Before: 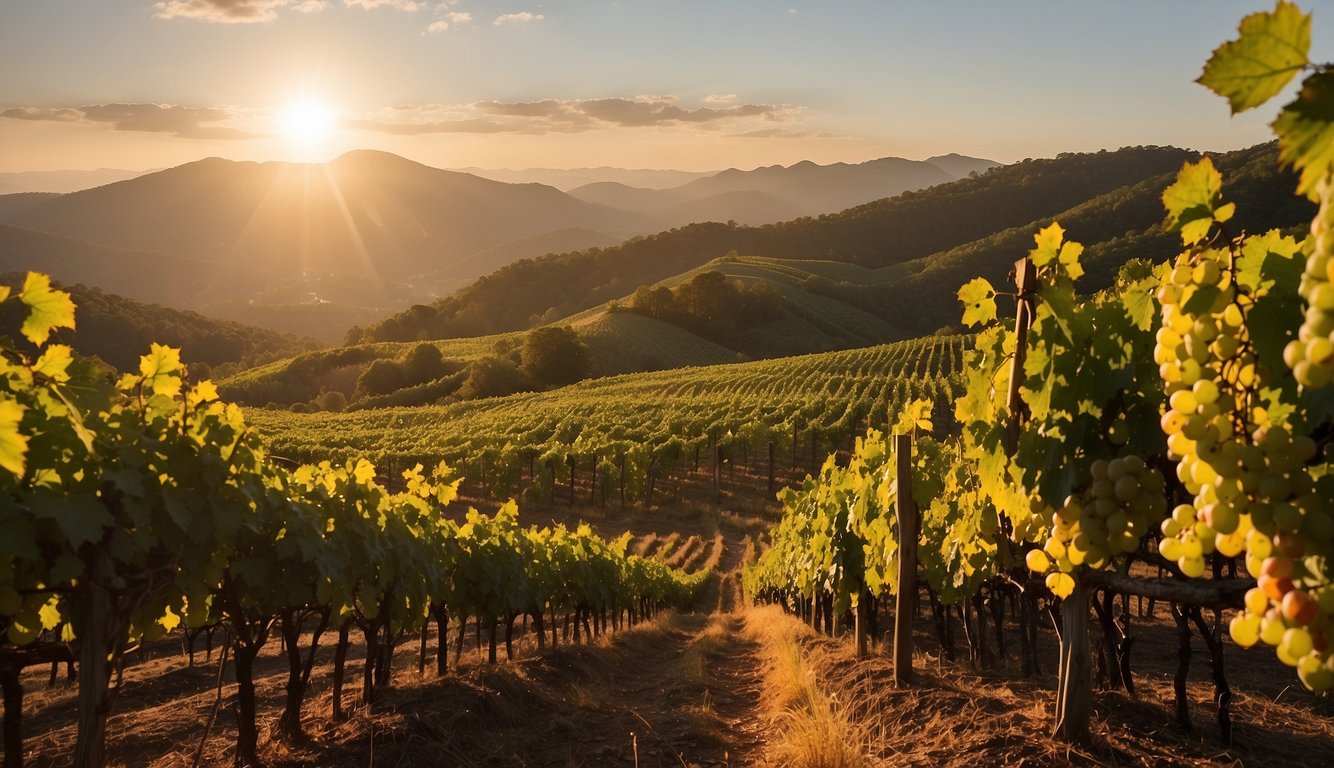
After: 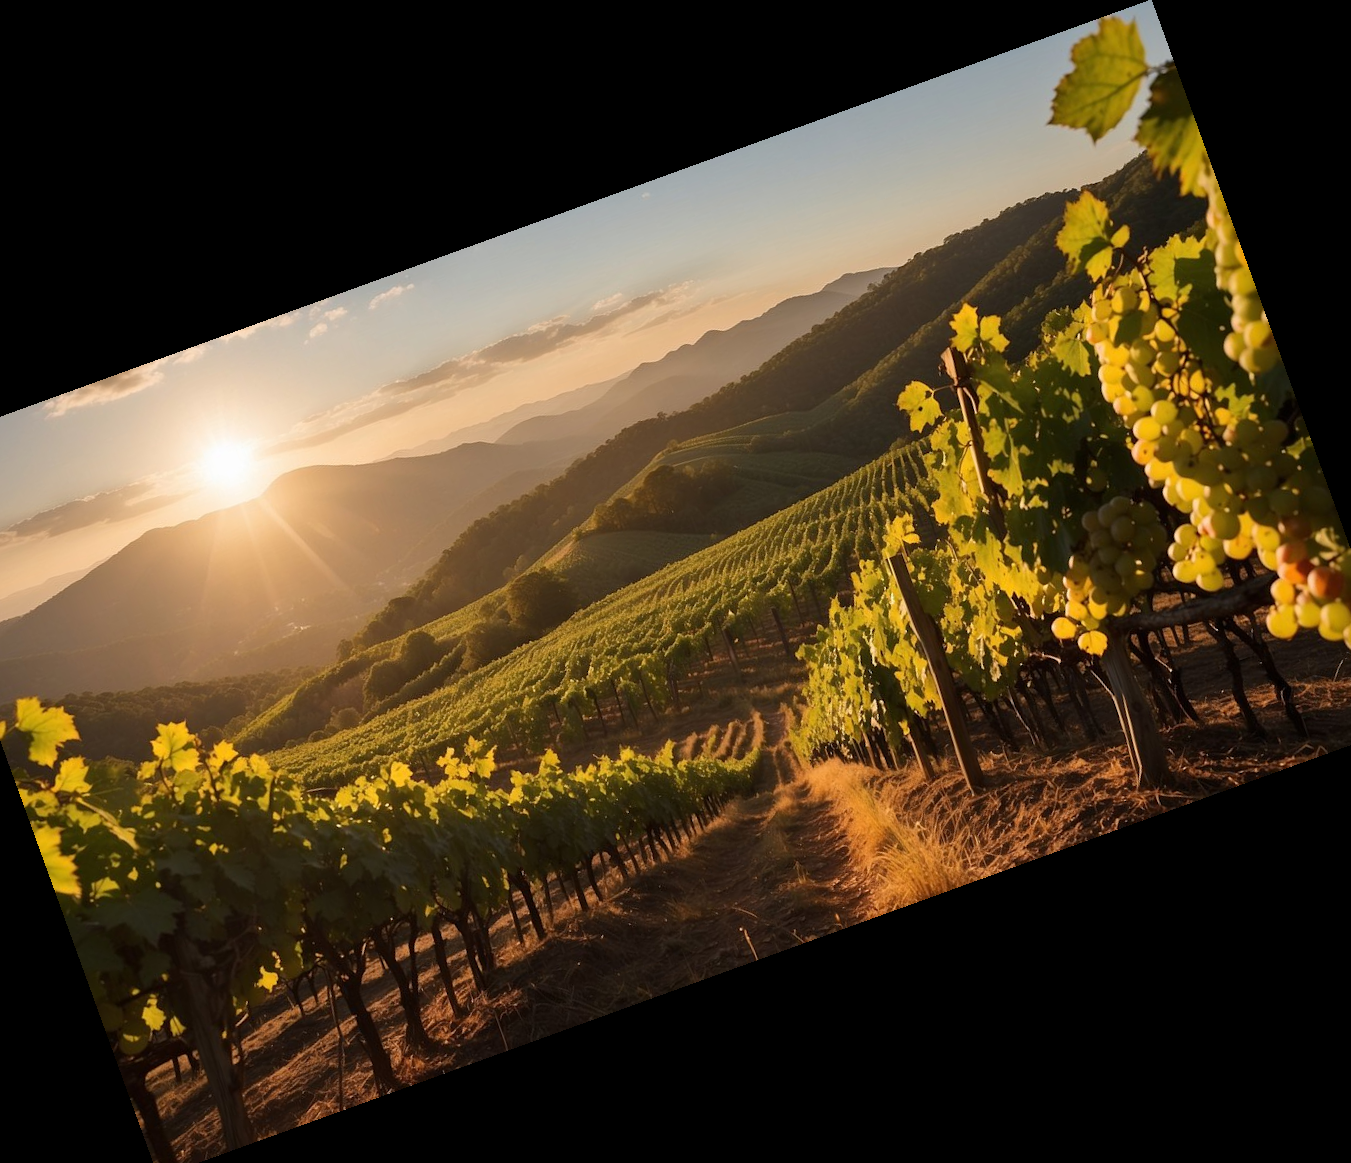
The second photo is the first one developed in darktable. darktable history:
crop and rotate: angle 19.93°, left 6.818%, right 3.996%, bottom 1.135%
